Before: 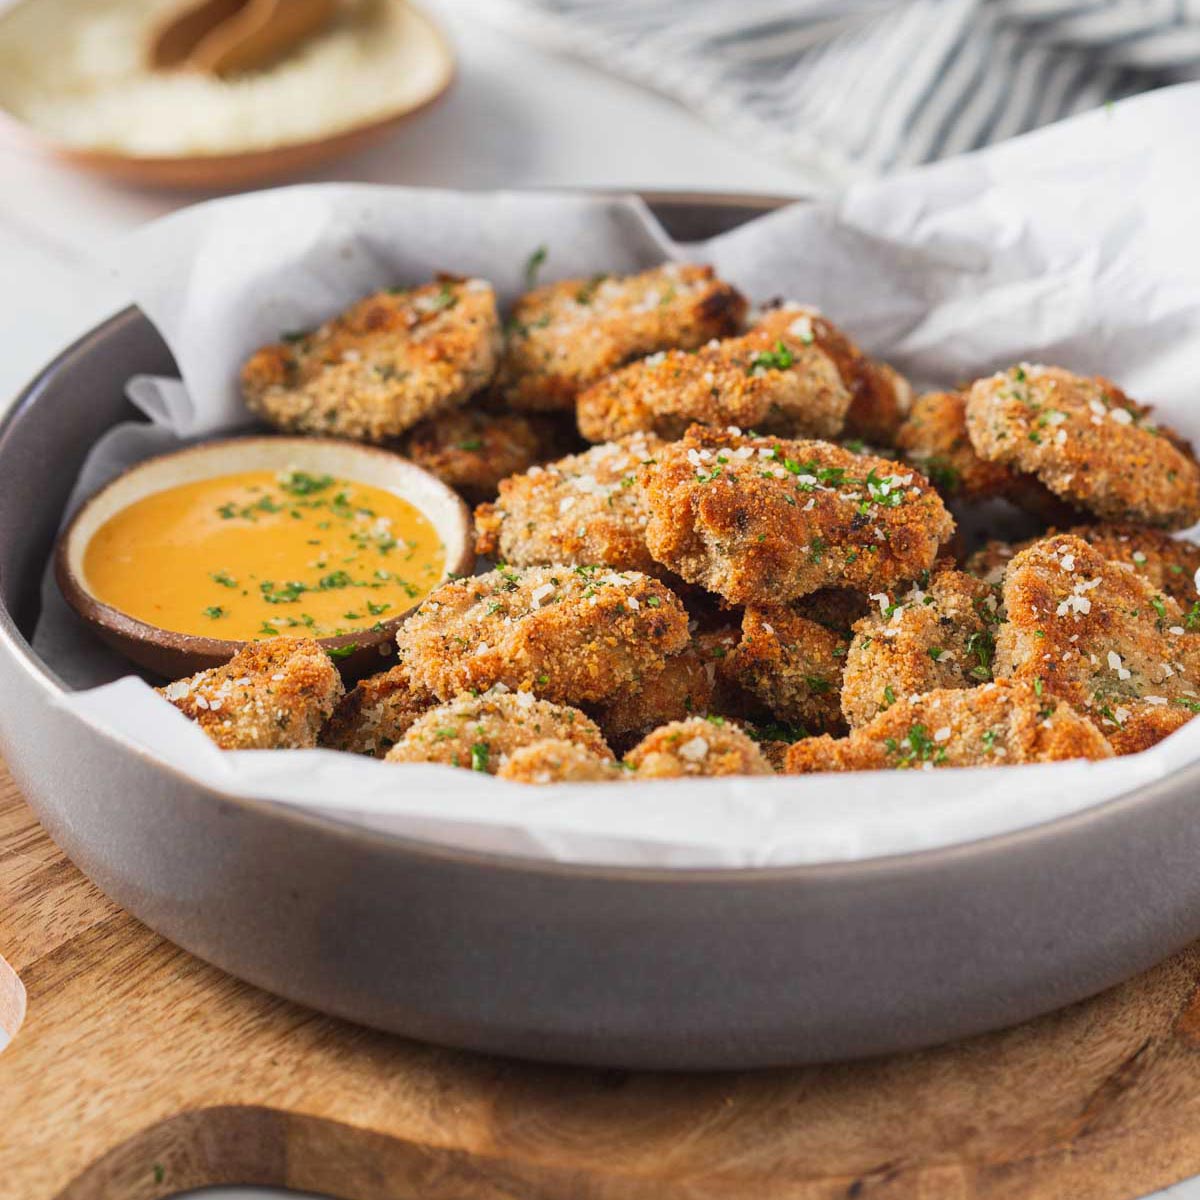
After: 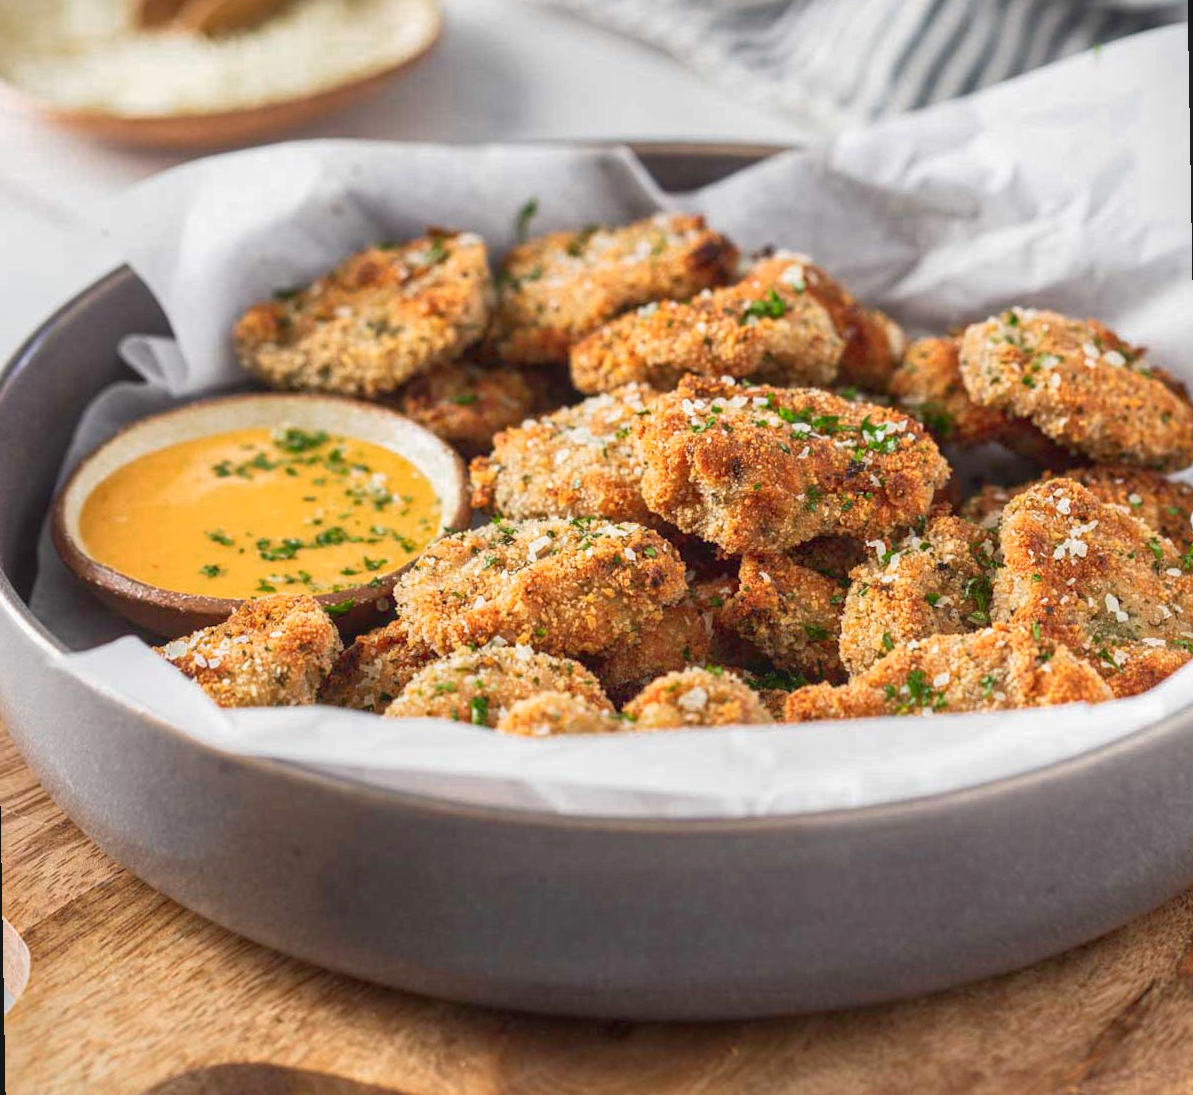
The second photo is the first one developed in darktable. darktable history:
tone curve: curves: ch0 [(0, 0.042) (0.129, 0.18) (0.501, 0.497) (1, 1)], color space Lab, linked channels, preserve colors none
rotate and perspective: rotation -1°, crop left 0.011, crop right 0.989, crop top 0.025, crop bottom 0.975
crop and rotate: top 2.479%, bottom 3.018%
color zones: curves: ch0 [(0, 0.465) (0.092, 0.596) (0.289, 0.464) (0.429, 0.453) (0.571, 0.464) (0.714, 0.455) (0.857, 0.462) (1, 0.465)]
local contrast: on, module defaults
